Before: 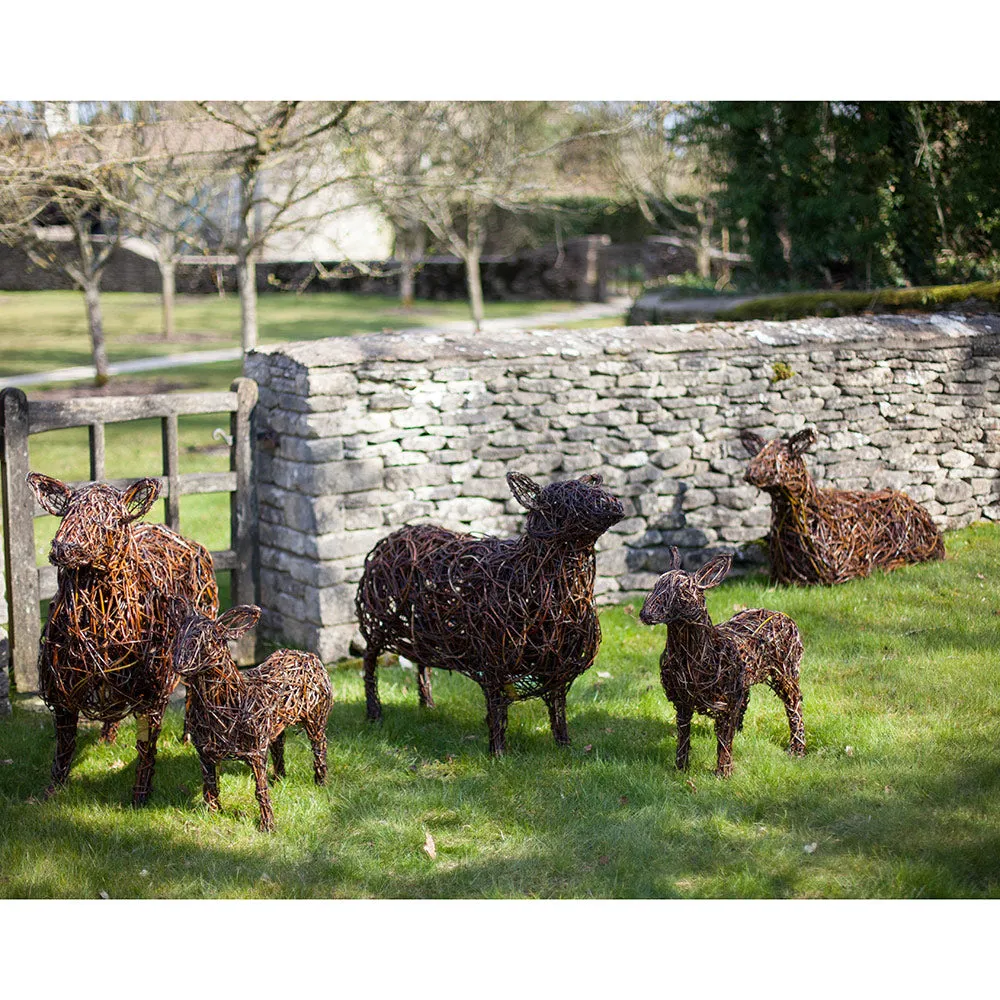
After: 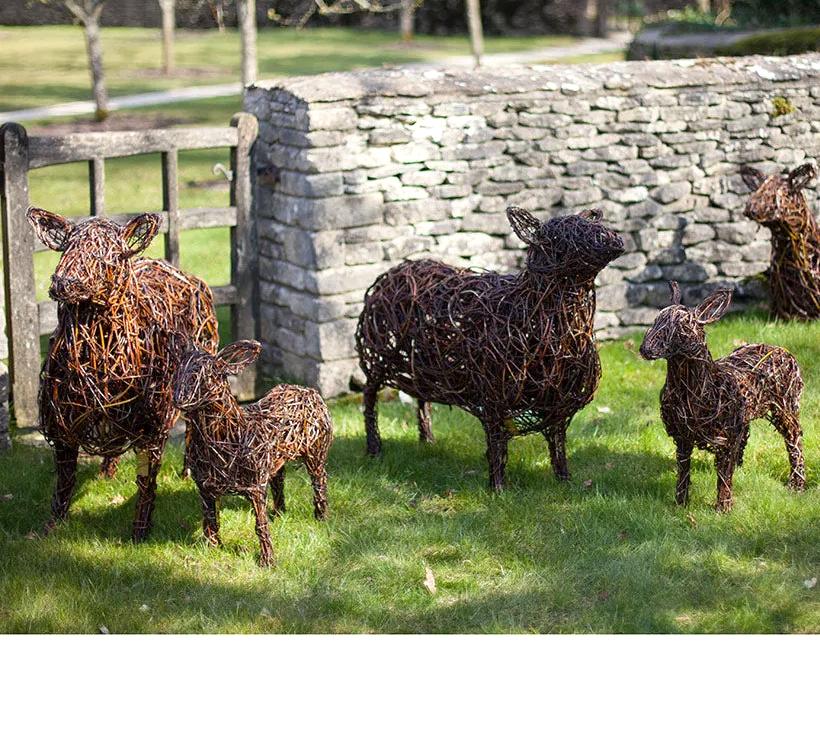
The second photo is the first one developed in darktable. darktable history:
crop: top 26.531%, right 17.959%
exposure: exposure 0.127 EV, compensate highlight preservation false
white balance: red 1.009, blue 0.985
